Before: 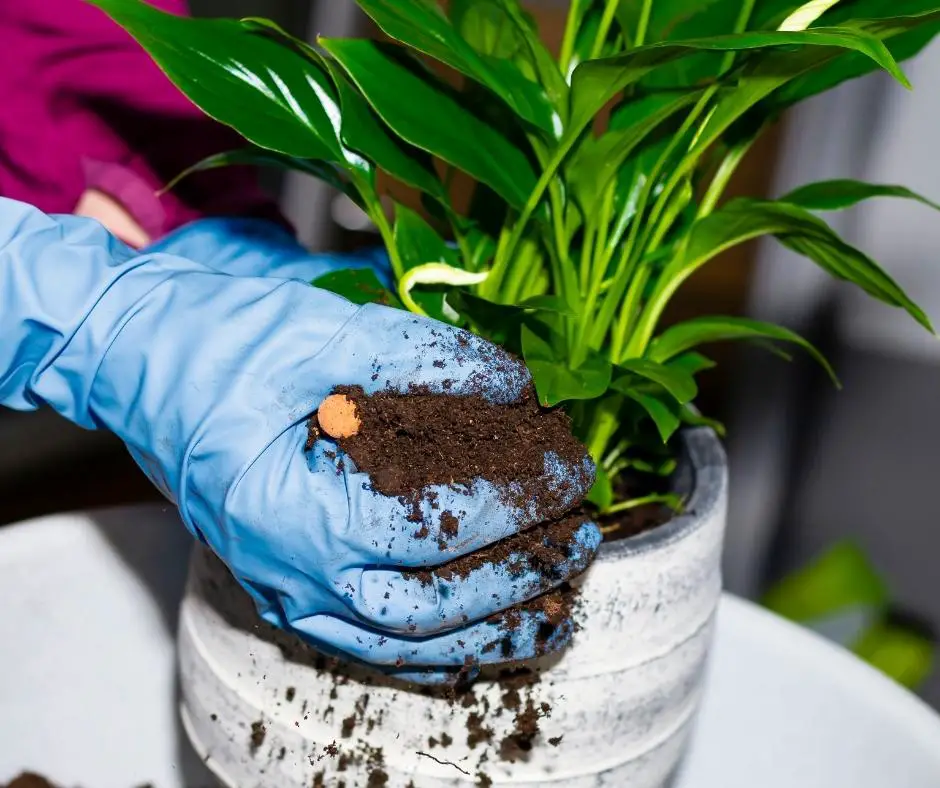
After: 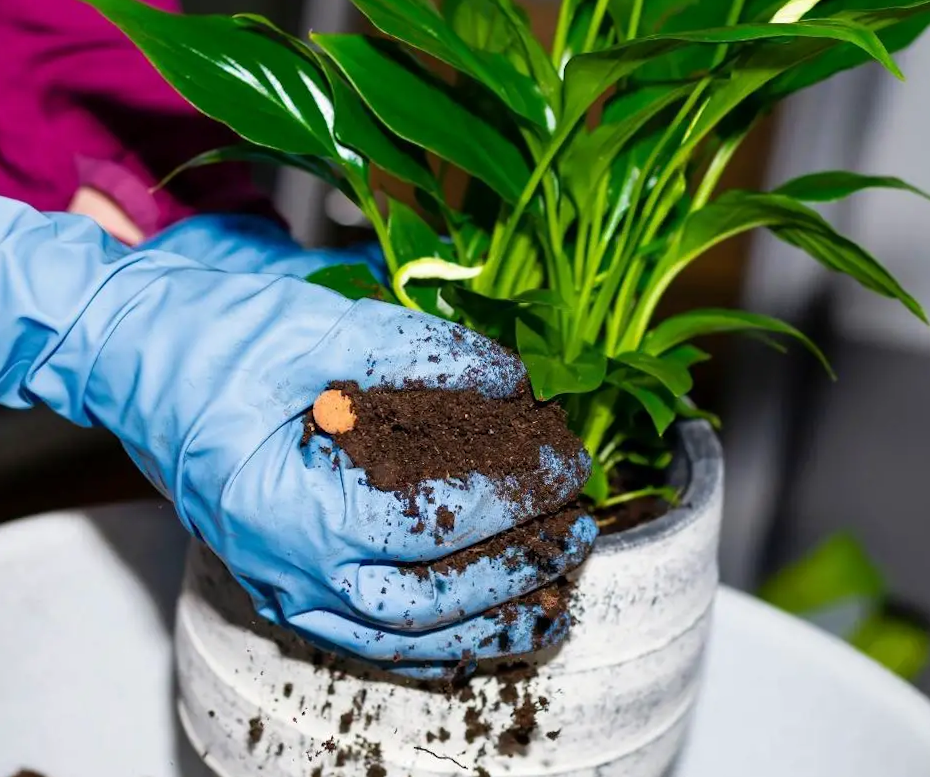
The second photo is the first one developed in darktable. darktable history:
white balance: emerald 1
rotate and perspective: rotation -0.45°, automatic cropping original format, crop left 0.008, crop right 0.992, crop top 0.012, crop bottom 0.988
